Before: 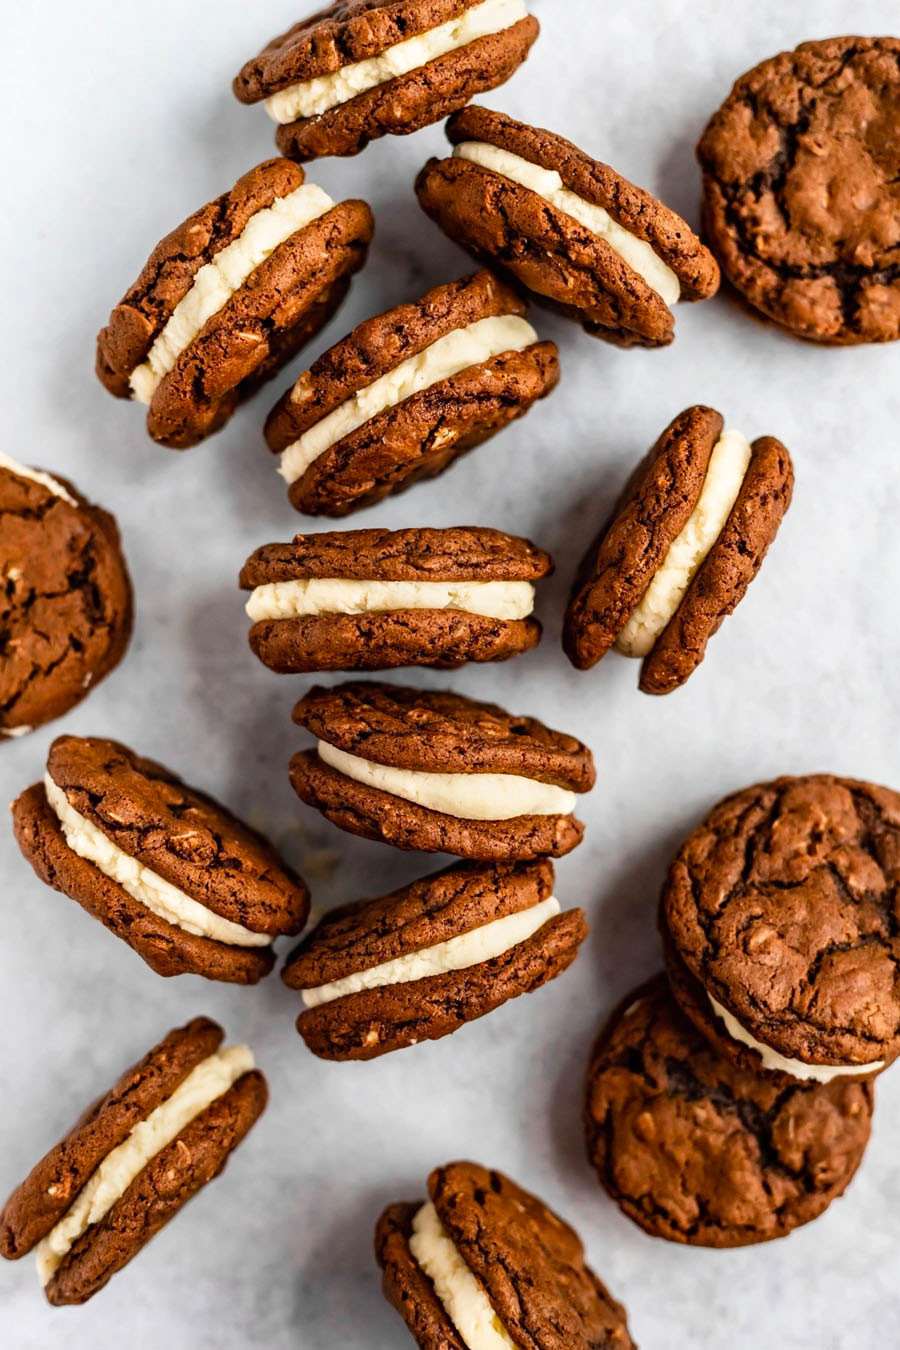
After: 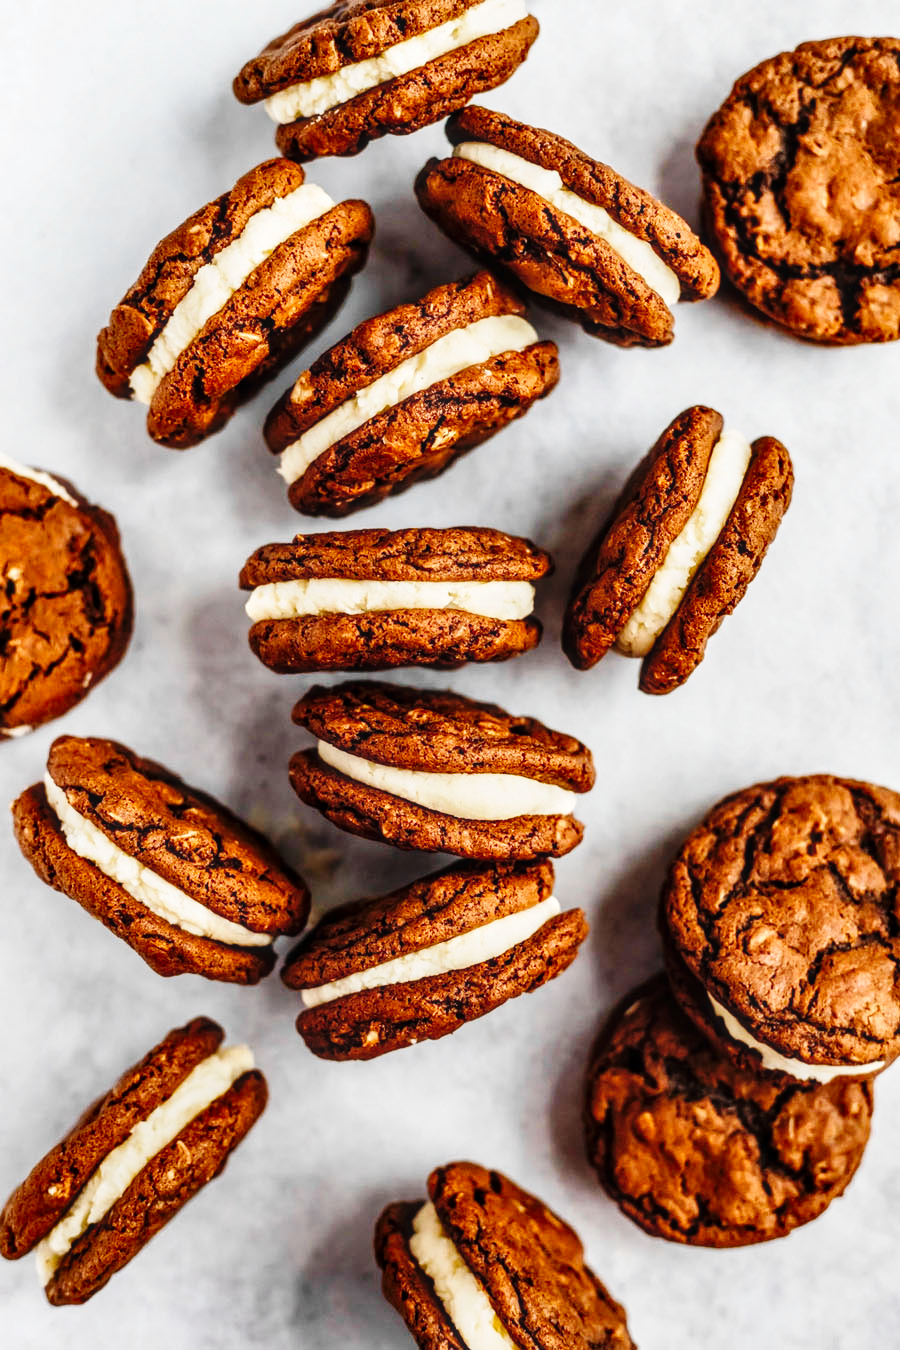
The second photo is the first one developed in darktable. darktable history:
local contrast: on, module defaults
base curve: curves: ch0 [(0, 0) (0.036, 0.025) (0.121, 0.166) (0.206, 0.329) (0.605, 0.79) (1, 1)], preserve colors none
shadows and highlights: low approximation 0.01, soften with gaussian
haze removal: strength -0.101, compatibility mode true, adaptive false
